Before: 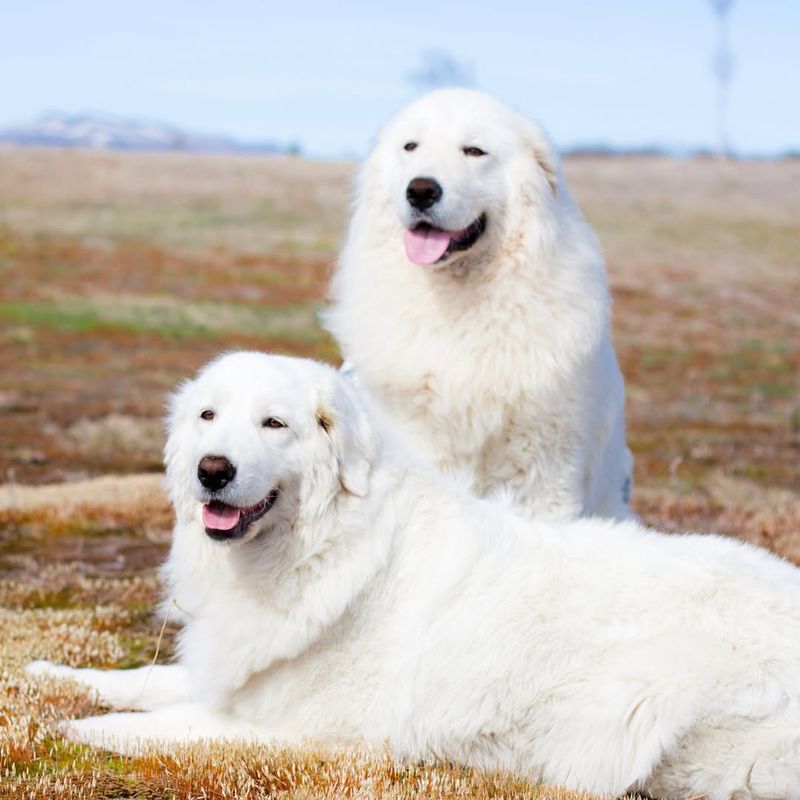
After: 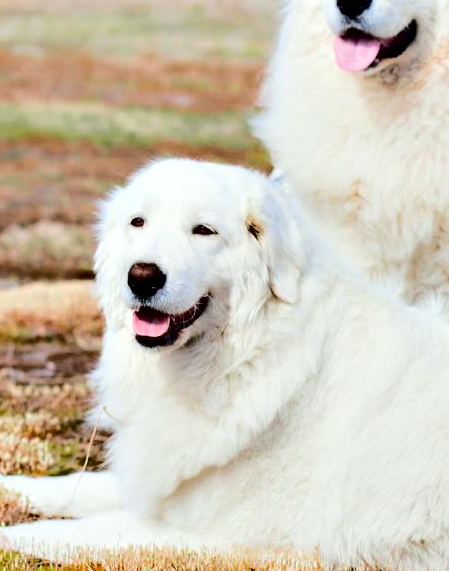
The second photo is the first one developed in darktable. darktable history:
crop: left 8.875%, top 24.244%, right 34.938%, bottom 4.281%
tone equalizer: on, module defaults
contrast equalizer: octaves 7, y [[0.6 ×6], [0.55 ×6], [0 ×6], [0 ×6], [0 ×6]]
tone curve: curves: ch0 [(0, 0) (0.21, 0.21) (0.43, 0.586) (0.65, 0.793) (1, 1)]; ch1 [(0, 0) (0.382, 0.447) (0.492, 0.484) (0.544, 0.547) (0.583, 0.578) (0.599, 0.595) (0.67, 0.673) (1, 1)]; ch2 [(0, 0) (0.411, 0.382) (0.492, 0.5) (0.531, 0.534) (0.56, 0.573) (0.599, 0.602) (0.696, 0.693) (1, 1)], color space Lab, independent channels, preserve colors none
shadows and highlights: shadows 25.87, white point adjustment -2.95, highlights -29.92
